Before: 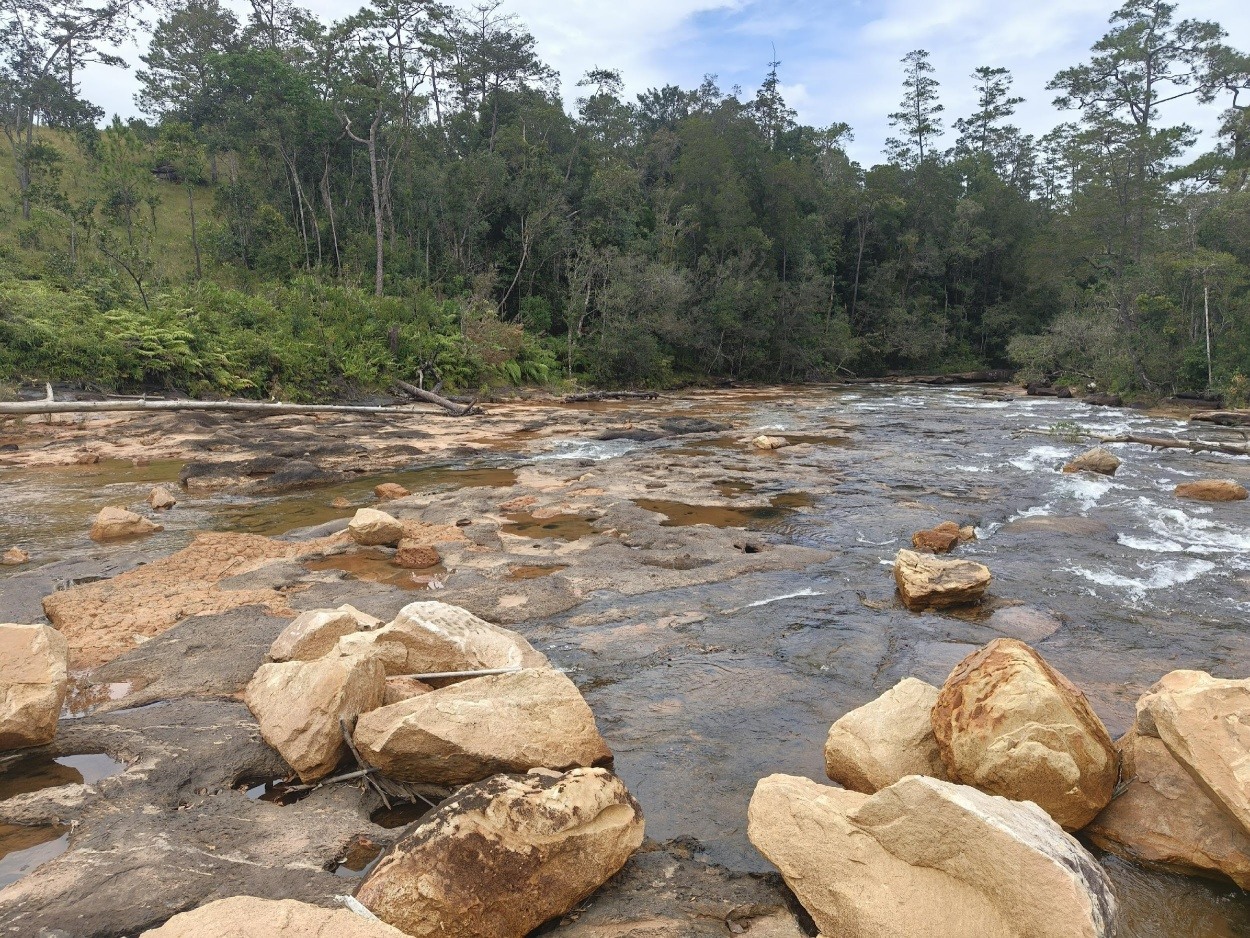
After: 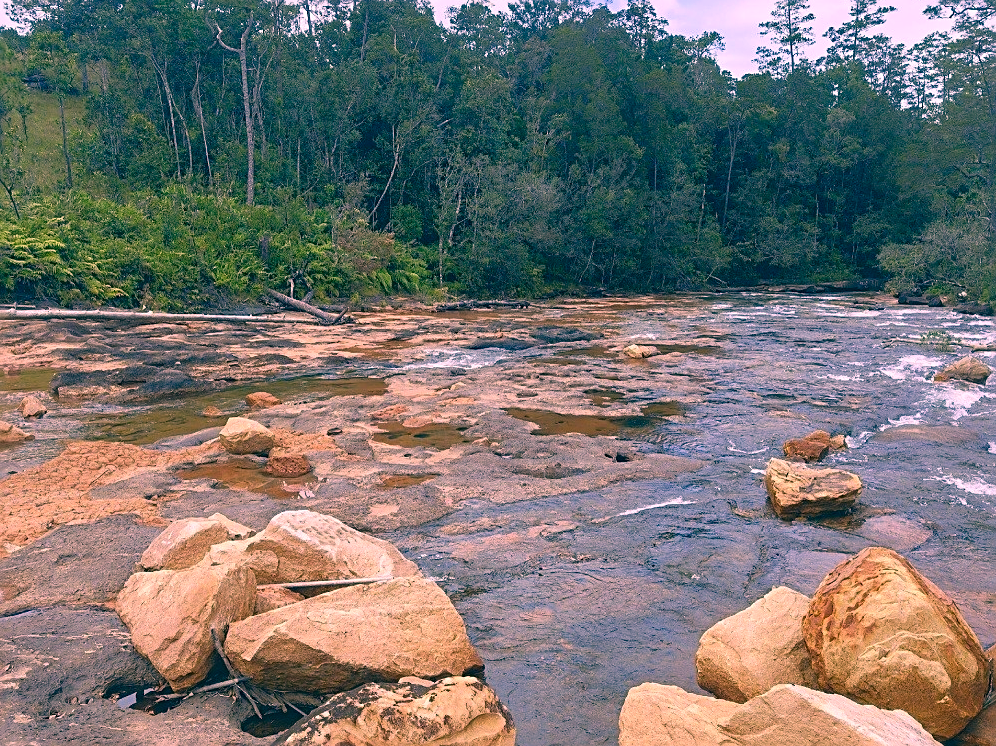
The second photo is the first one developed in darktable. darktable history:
color correction: highlights a* 17.11, highlights b* 0.232, shadows a* -14.94, shadows b* -14.07, saturation 1.5
sharpen: on, module defaults
crop and rotate: left 10.342%, top 9.8%, right 9.918%, bottom 10.572%
